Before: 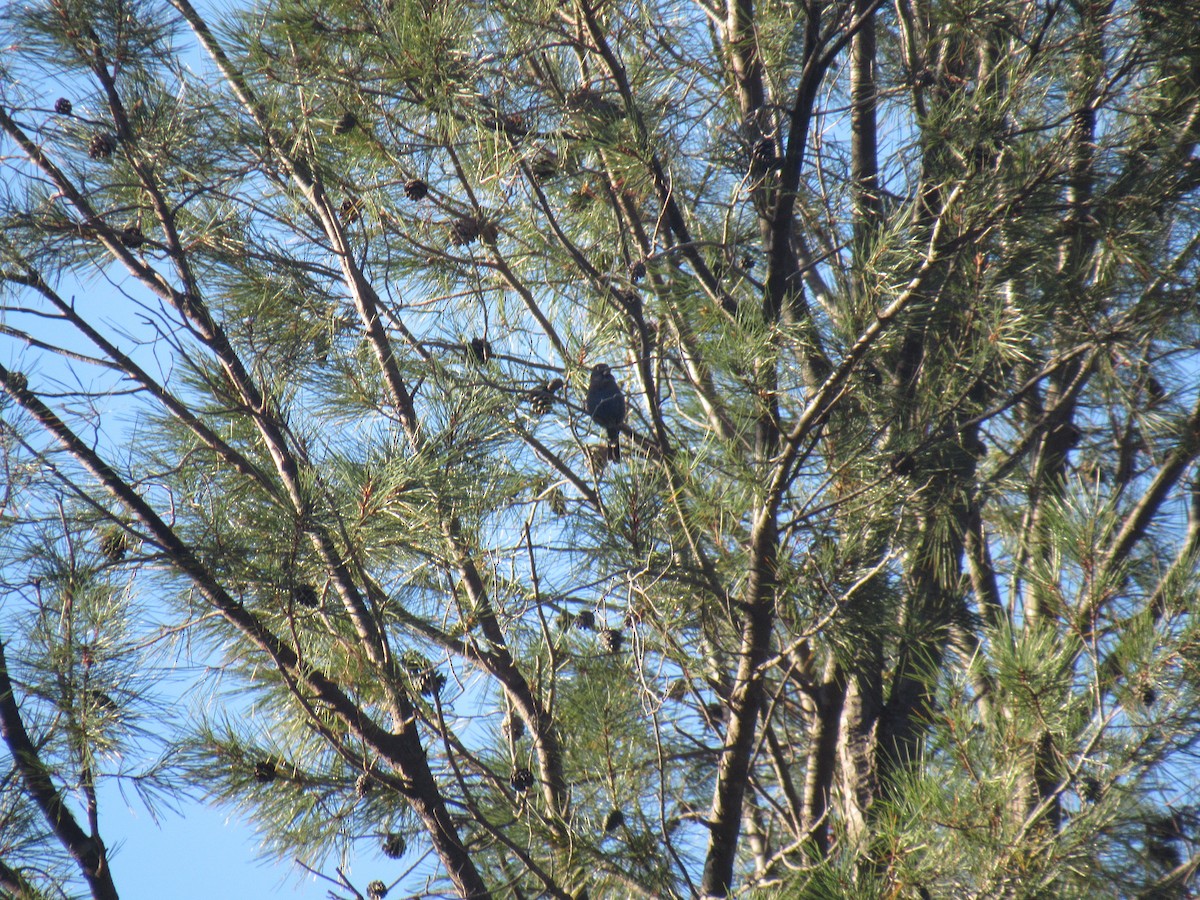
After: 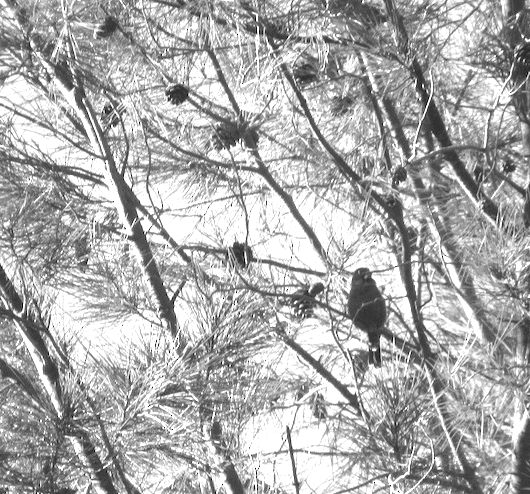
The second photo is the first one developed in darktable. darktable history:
exposure: exposure 1.093 EV, compensate highlight preservation false
color calibration: output gray [0.714, 0.278, 0, 0], illuminant custom, x 0.368, y 0.373, temperature 4342.78 K
crop: left 19.98%, top 10.766%, right 35.838%, bottom 34.282%
